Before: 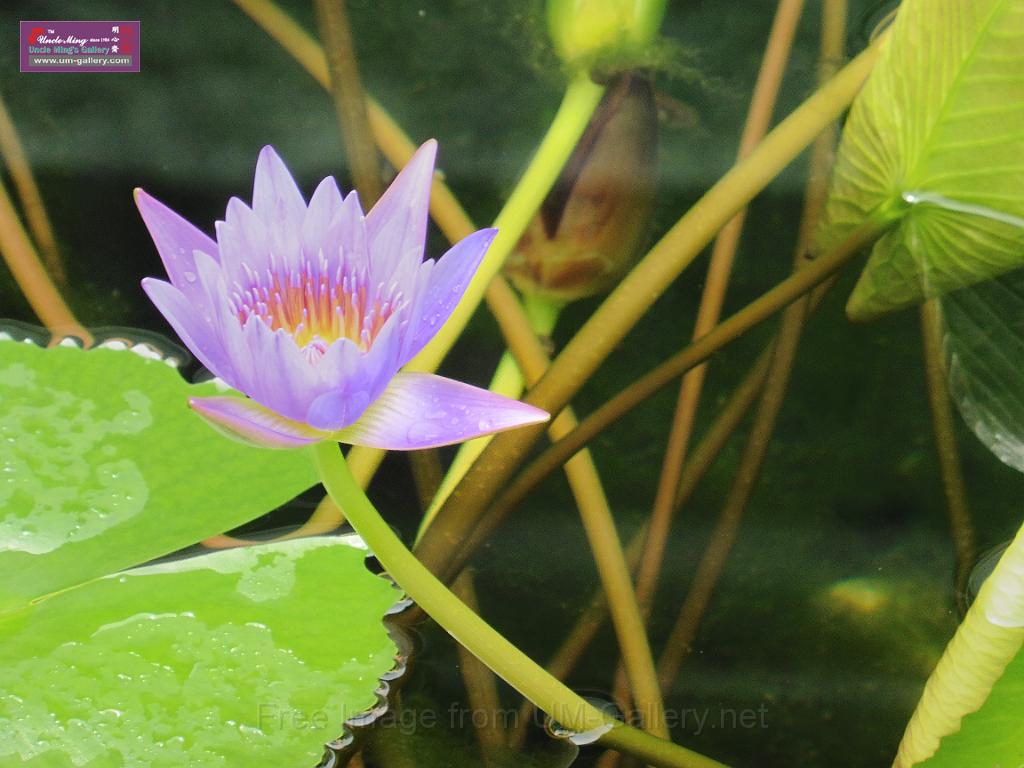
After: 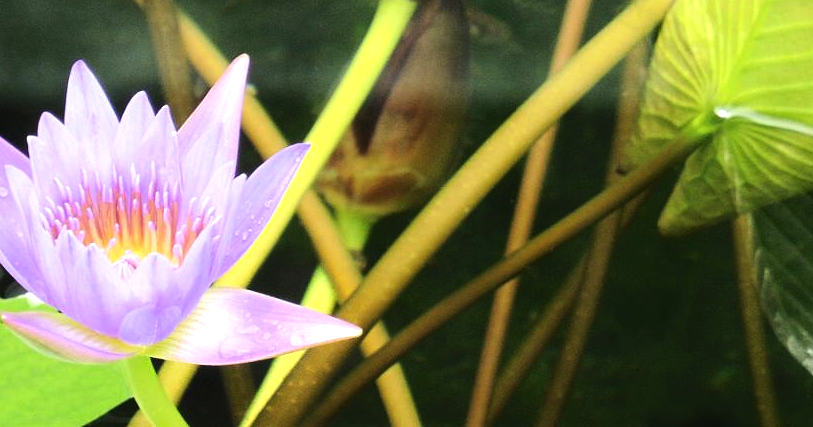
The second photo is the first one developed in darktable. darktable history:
tone equalizer: -8 EV -0.75 EV, -7 EV -0.7 EV, -6 EV -0.6 EV, -5 EV -0.4 EV, -3 EV 0.4 EV, -2 EV 0.6 EV, -1 EV 0.7 EV, +0 EV 0.75 EV, edges refinement/feathering 500, mask exposure compensation -1.57 EV, preserve details no
crop: left 18.38%, top 11.092%, right 2.134%, bottom 33.217%
